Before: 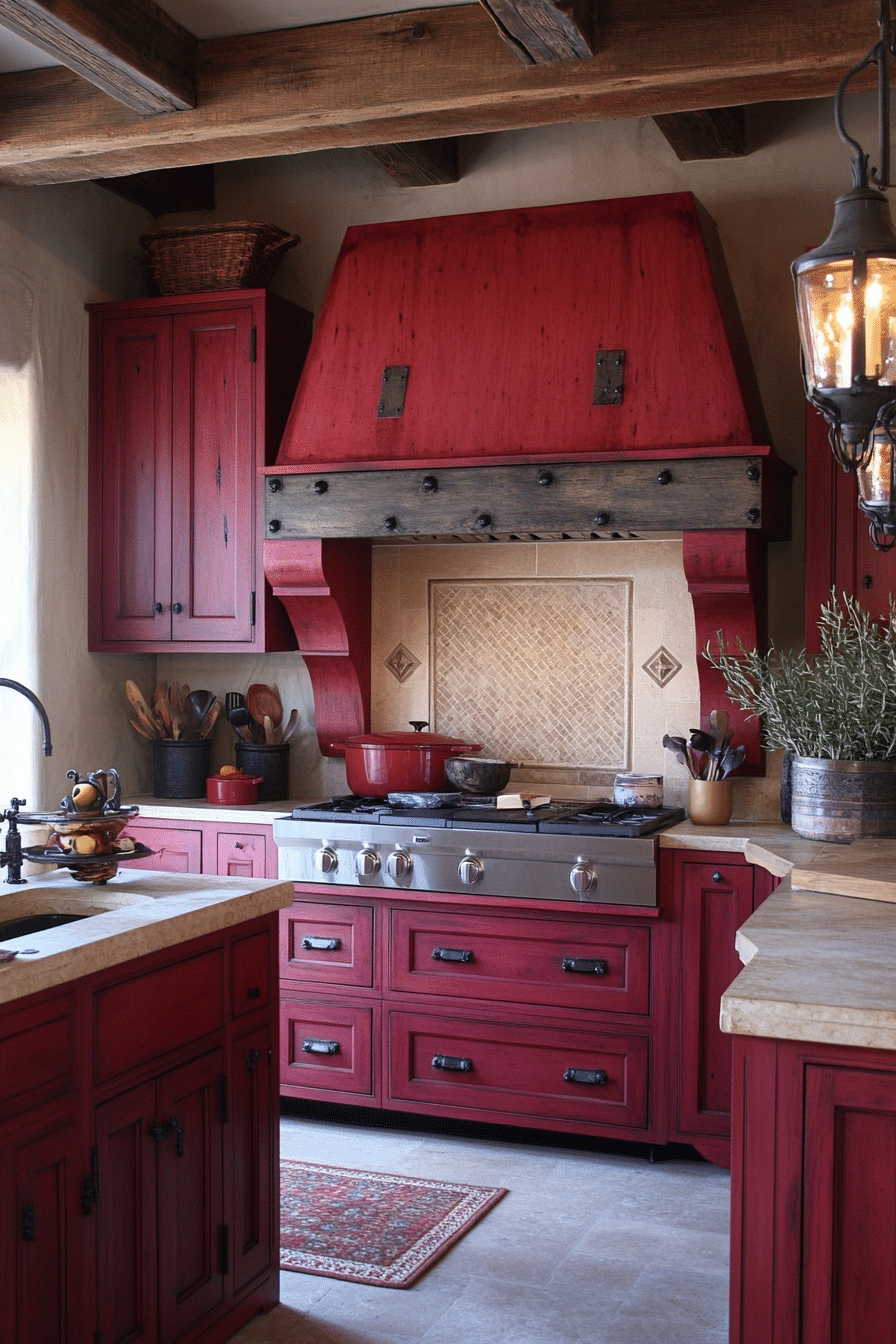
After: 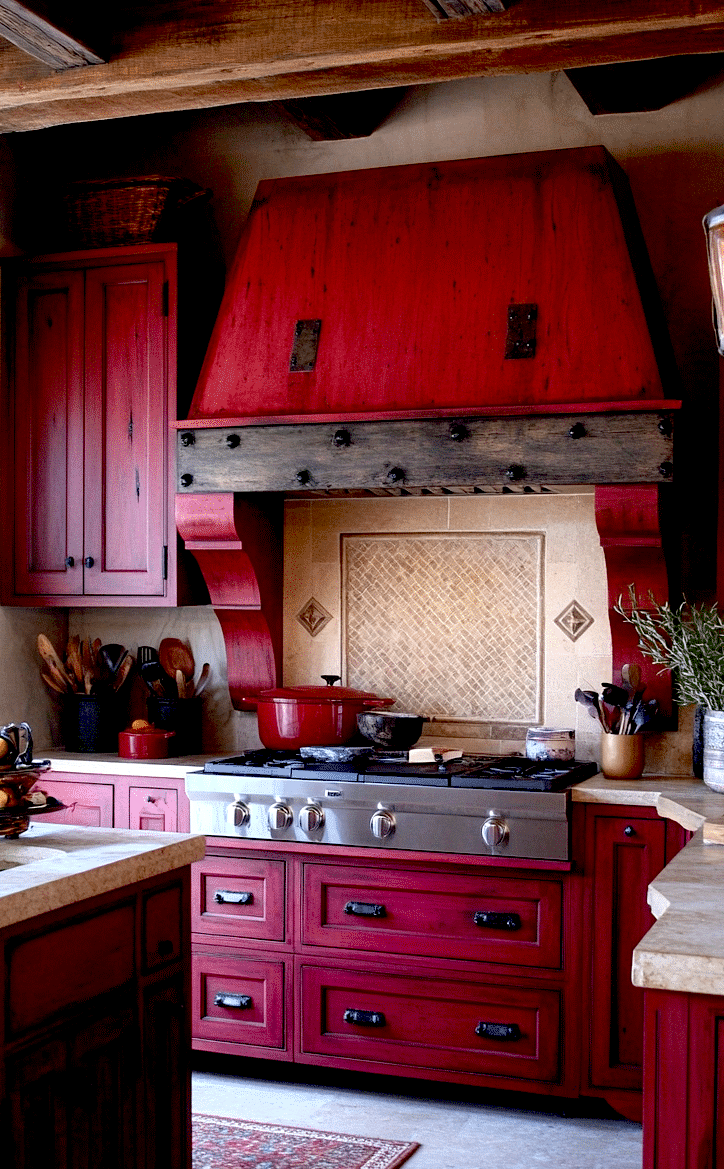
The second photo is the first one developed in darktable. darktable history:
local contrast: highlights 100%, shadows 100%, detail 120%, midtone range 0.2
exposure: black level correction 0.031, exposure 0.304 EV, compensate highlight preservation false
crop: left 9.929%, top 3.475%, right 9.188%, bottom 9.529%
